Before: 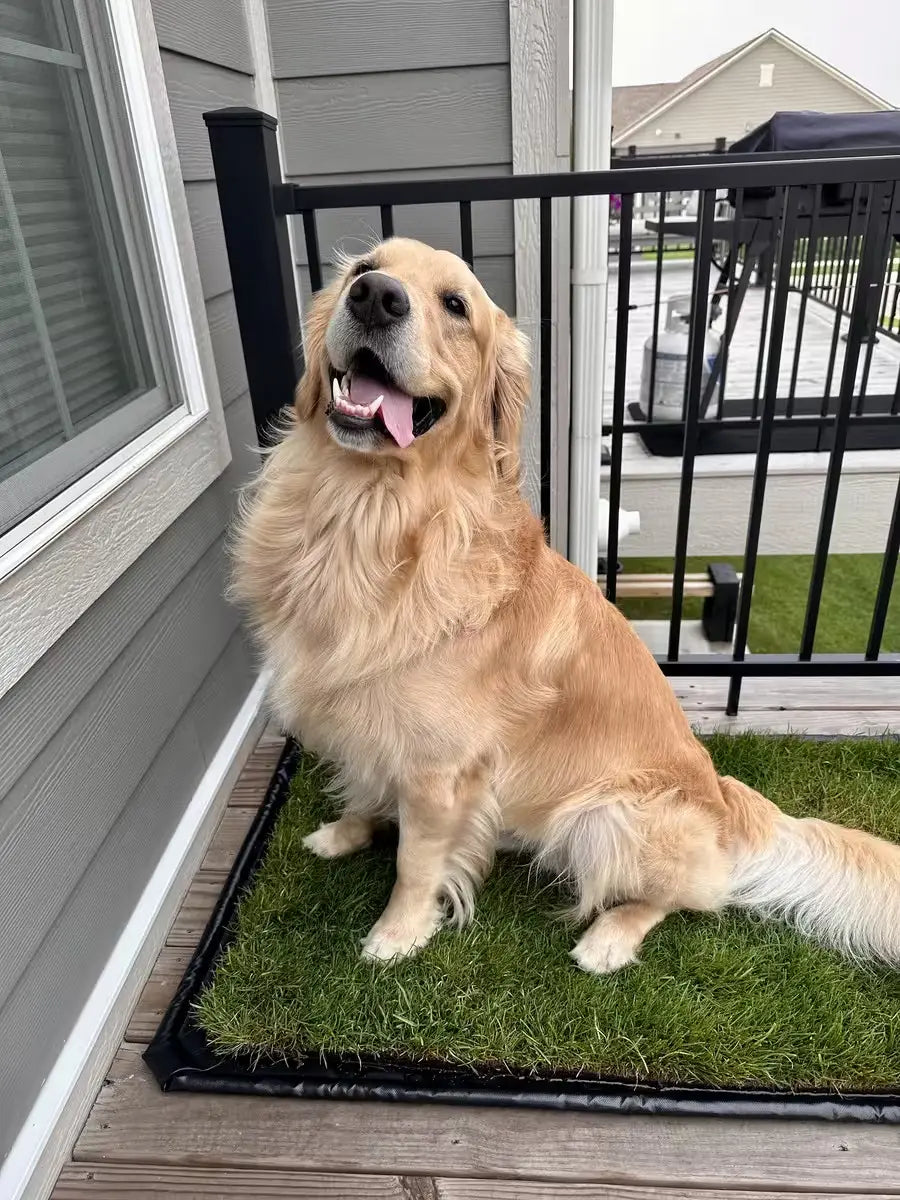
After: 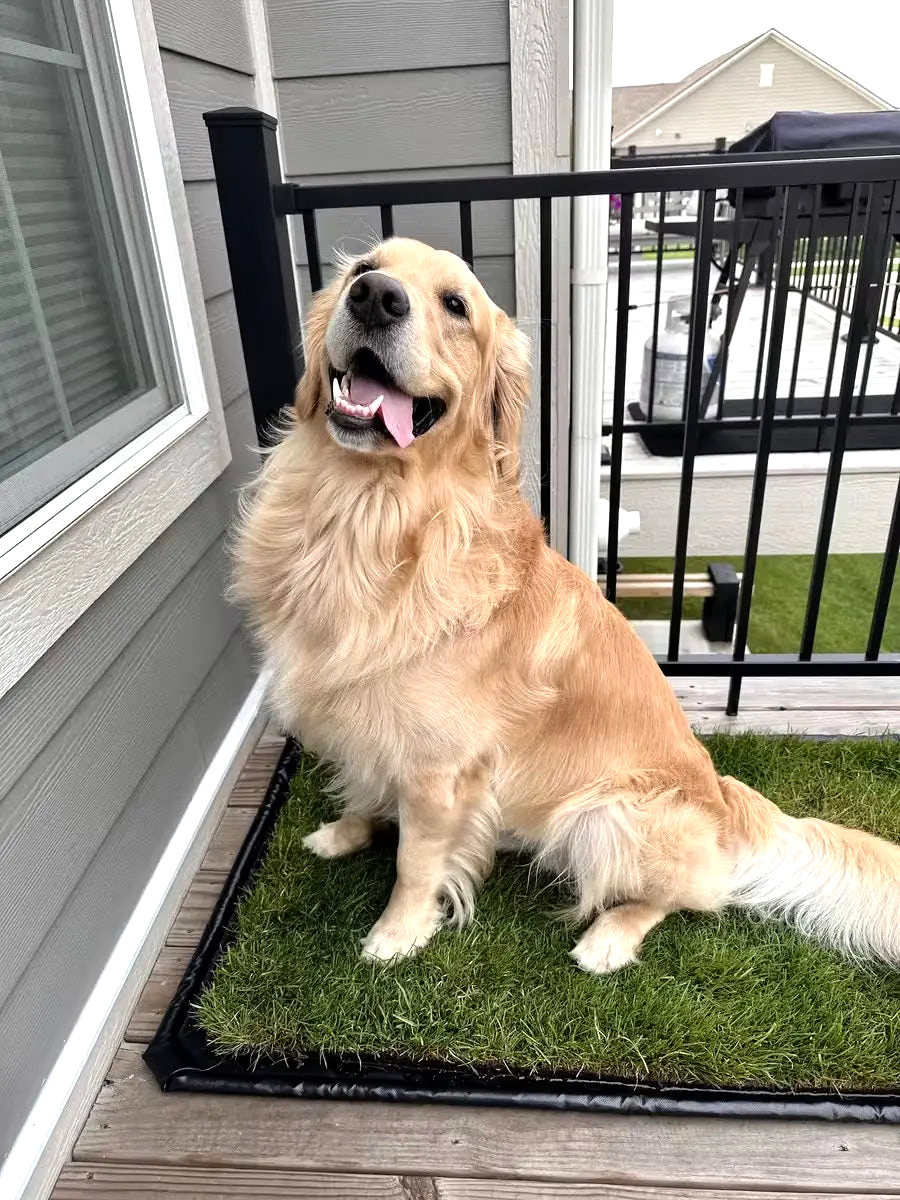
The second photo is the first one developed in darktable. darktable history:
tone equalizer: -8 EV -0.419 EV, -7 EV -0.422 EV, -6 EV -0.328 EV, -5 EV -0.188 EV, -3 EV 0.248 EV, -2 EV 0.31 EV, -1 EV 0.37 EV, +0 EV 0.394 EV
